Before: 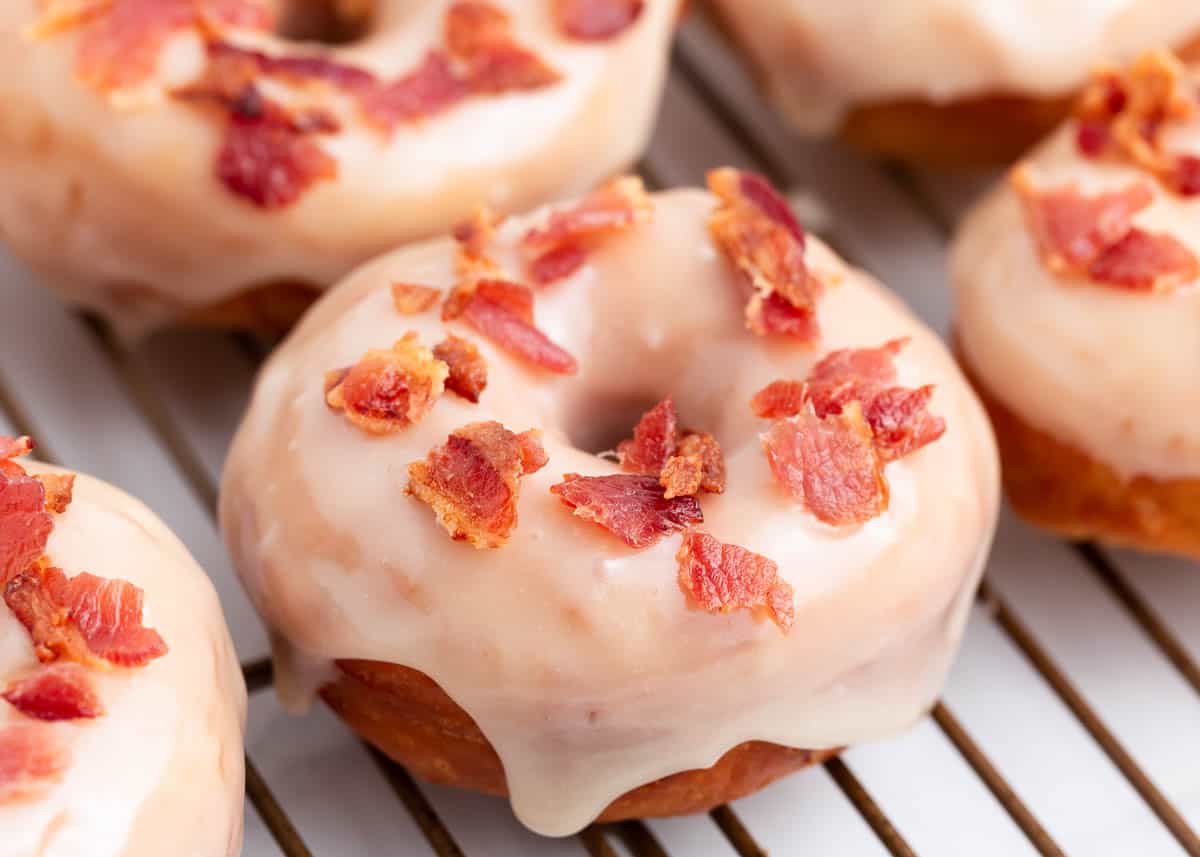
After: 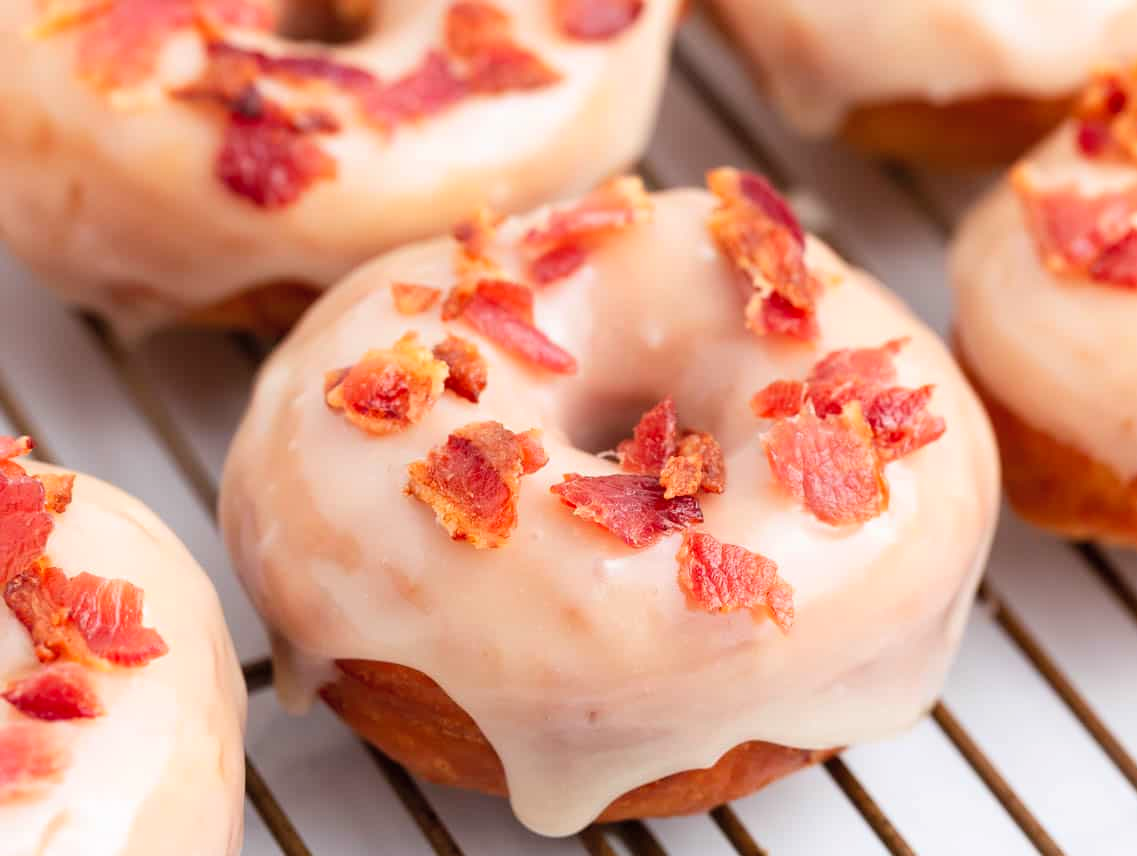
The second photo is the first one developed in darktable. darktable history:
crop and rotate: right 5.216%
contrast brightness saturation: contrast 0.027, brightness 0.069, saturation 0.127
